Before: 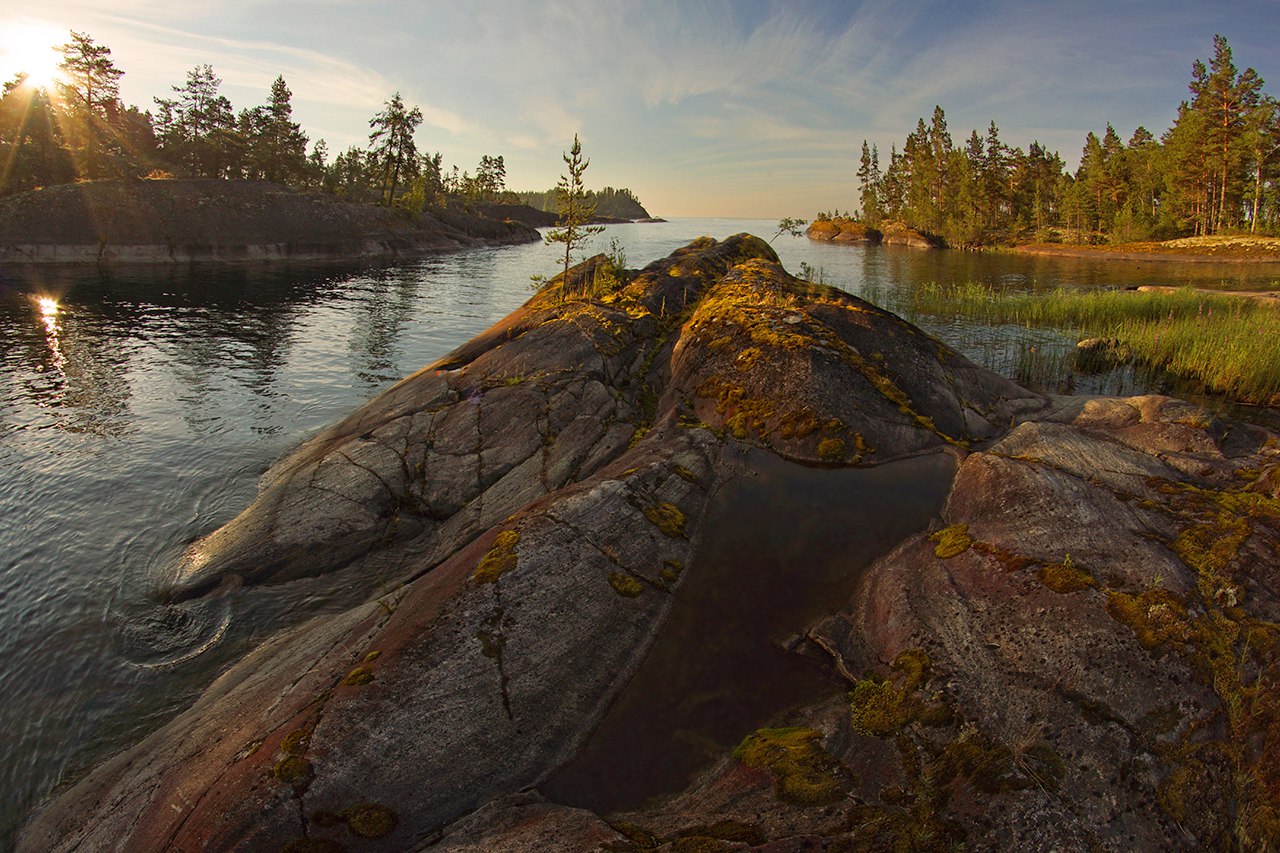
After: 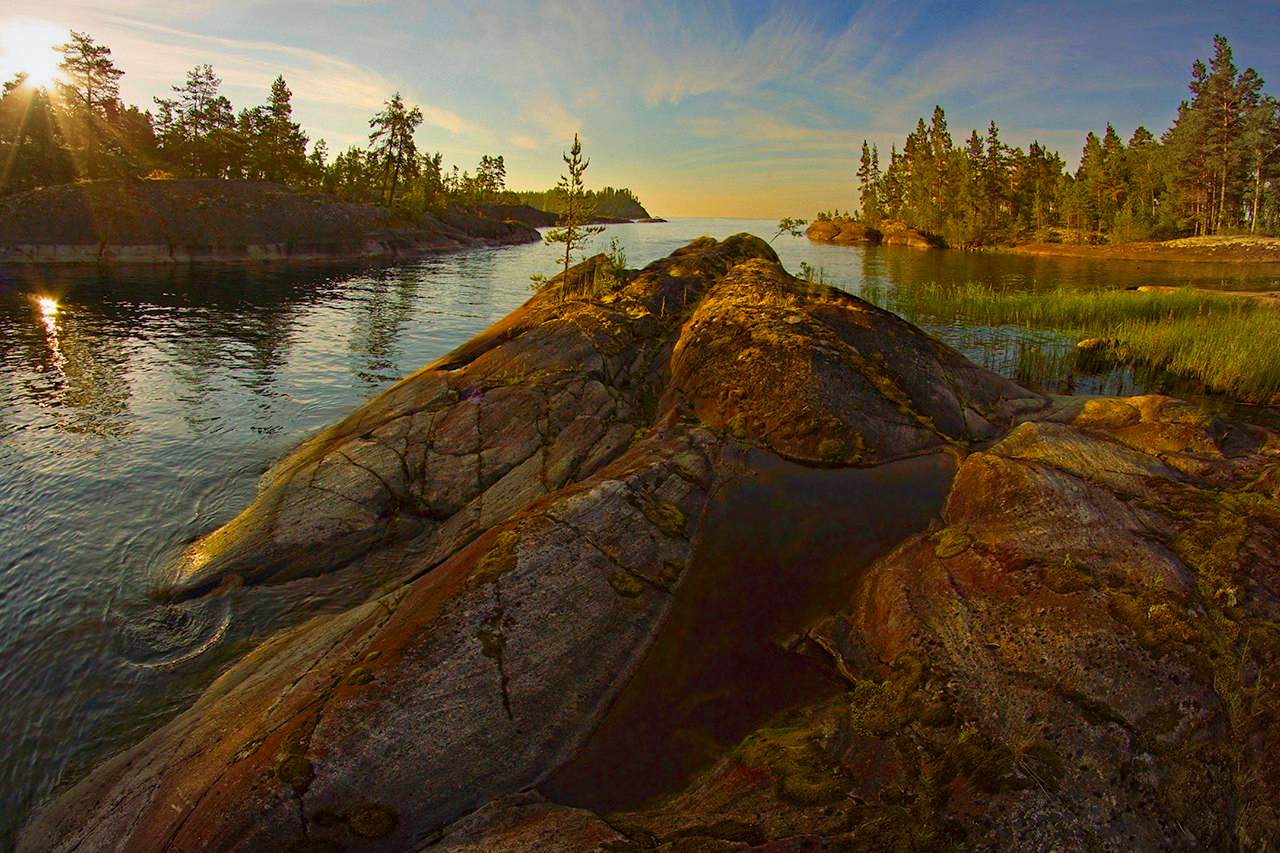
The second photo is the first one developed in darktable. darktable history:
color balance rgb: linear chroma grading › shadows -10.034%, linear chroma grading › global chroma 19.875%, perceptual saturation grading › global saturation 15.195%, perceptual saturation grading › highlights -19.642%, perceptual saturation grading › shadows 20.445%, global vibrance 59.677%
haze removal: compatibility mode true
vignetting: brightness -0.177, saturation -0.307, automatic ratio true
